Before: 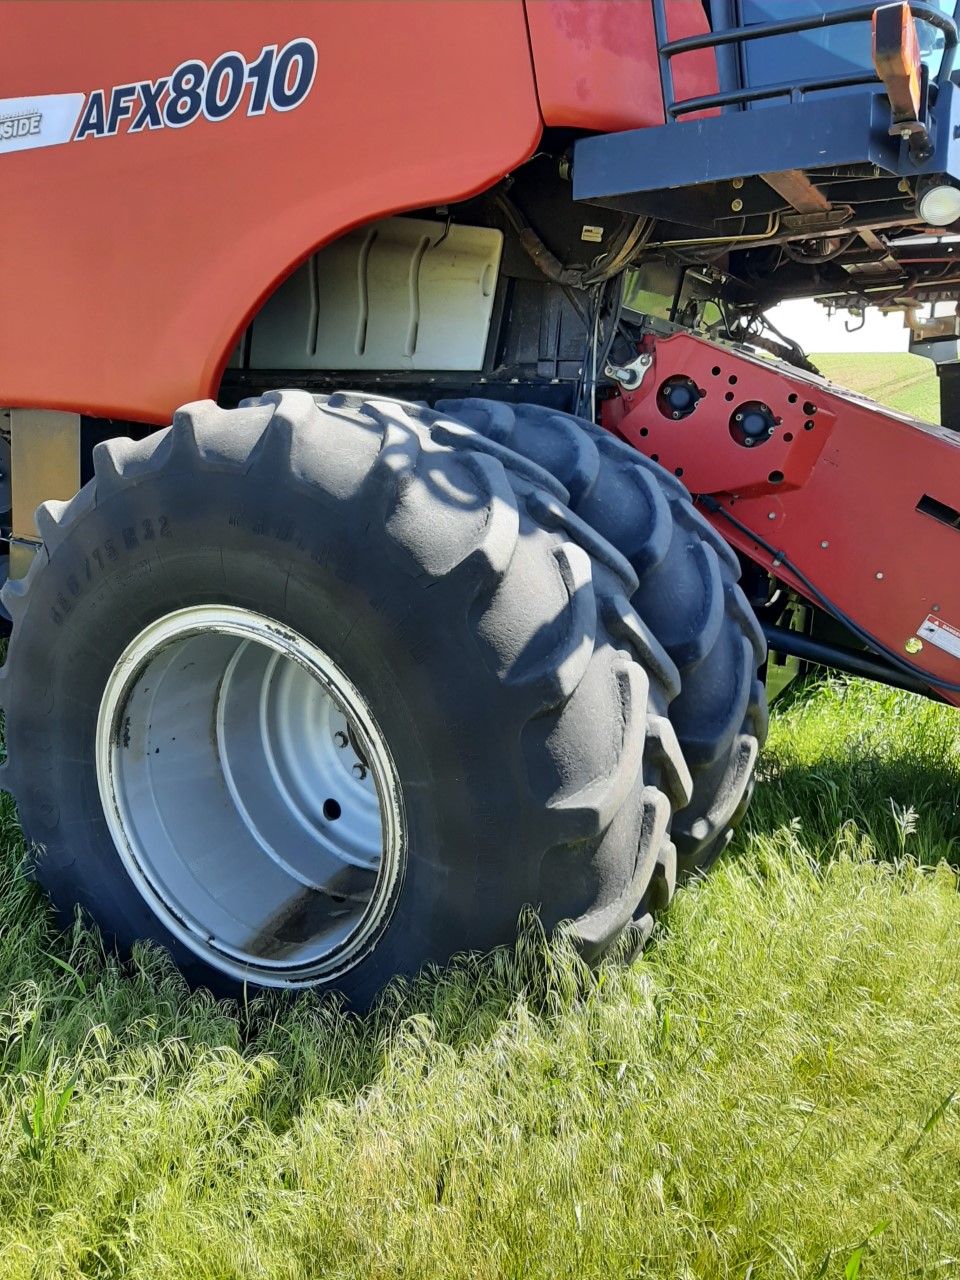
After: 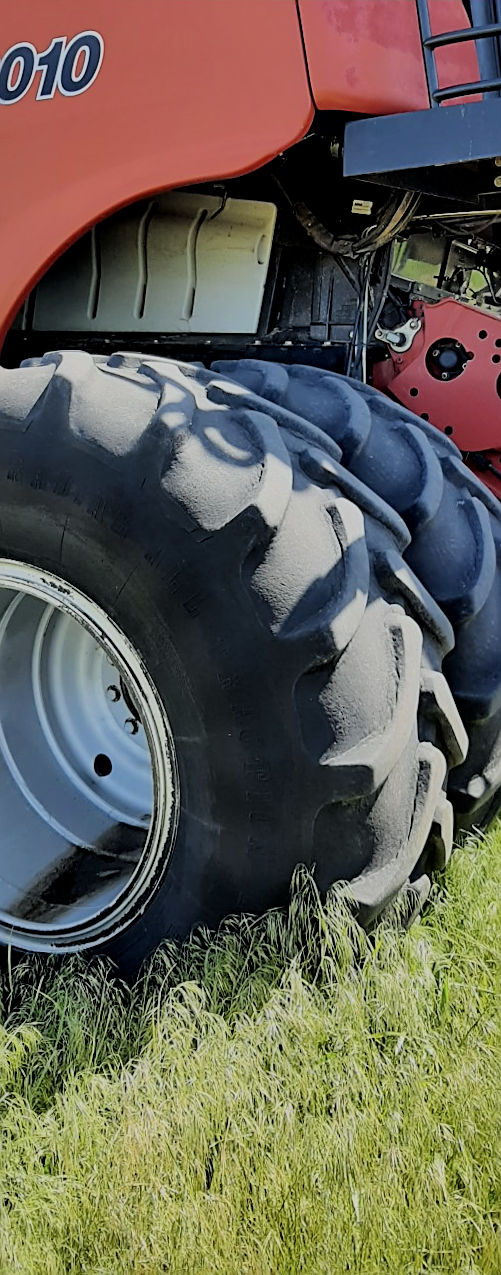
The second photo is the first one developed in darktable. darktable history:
filmic rgb: black relative exposure -6.15 EV, white relative exposure 6.96 EV, hardness 2.23, color science v6 (2022)
contrast brightness saturation: saturation -0.1
sharpen: amount 0.55
local contrast: mode bilateral grid, contrast 20, coarseness 50, detail 120%, midtone range 0.2
rotate and perspective: rotation 0.215°, lens shift (vertical) -0.139, crop left 0.069, crop right 0.939, crop top 0.002, crop bottom 0.996
crop: left 21.496%, right 22.254%
